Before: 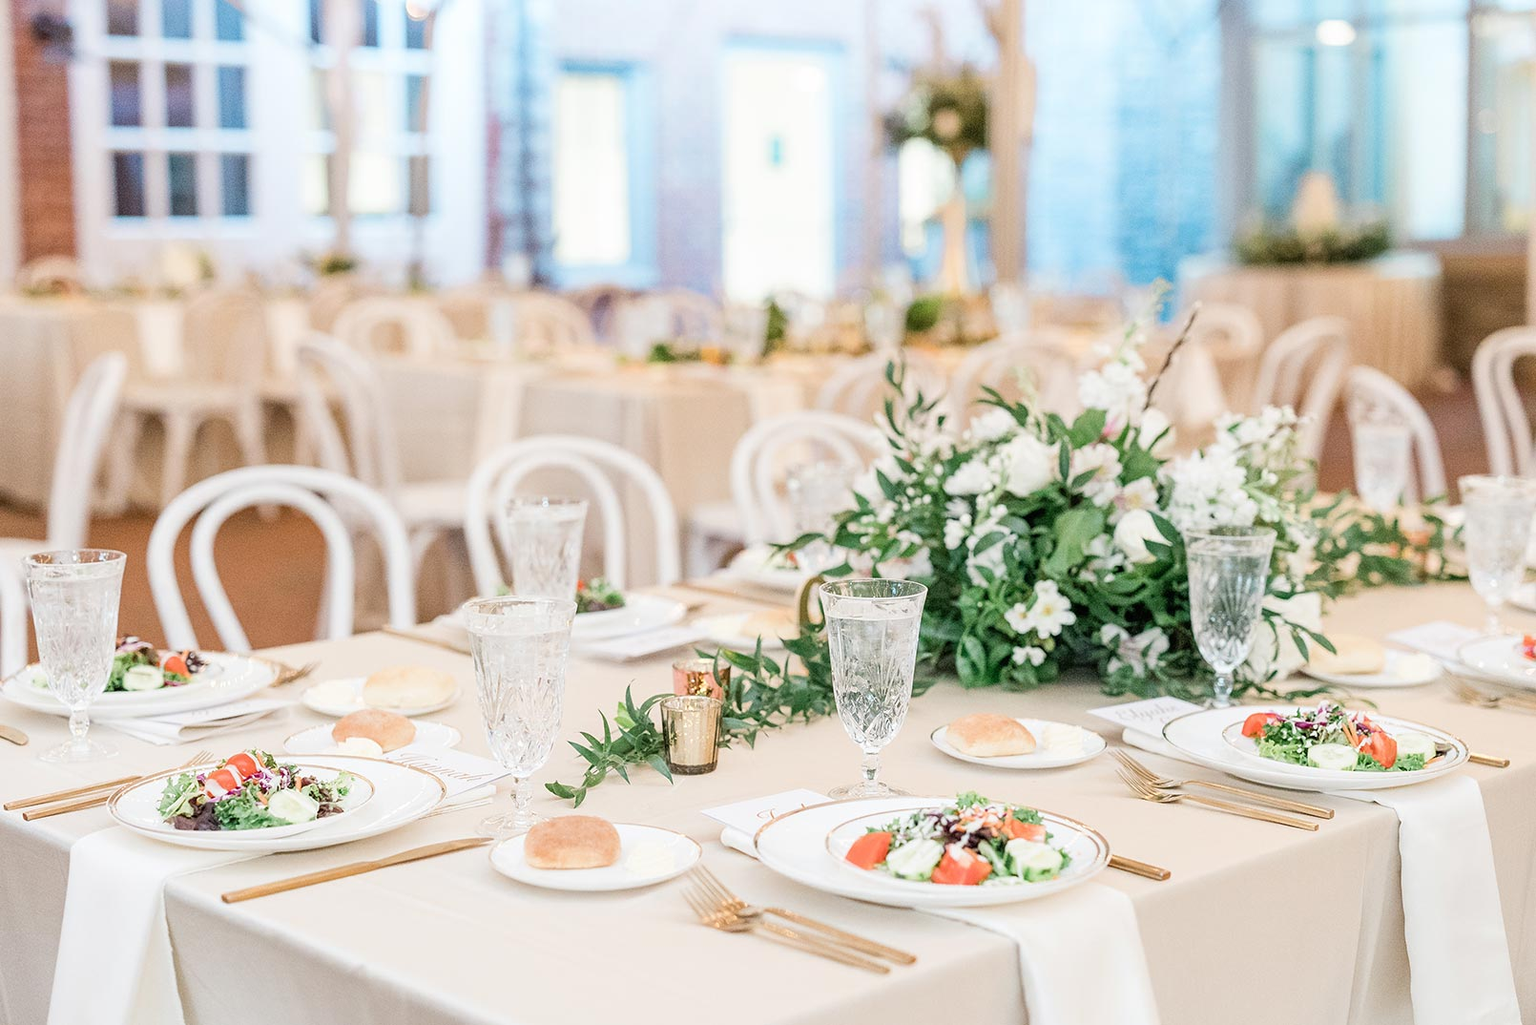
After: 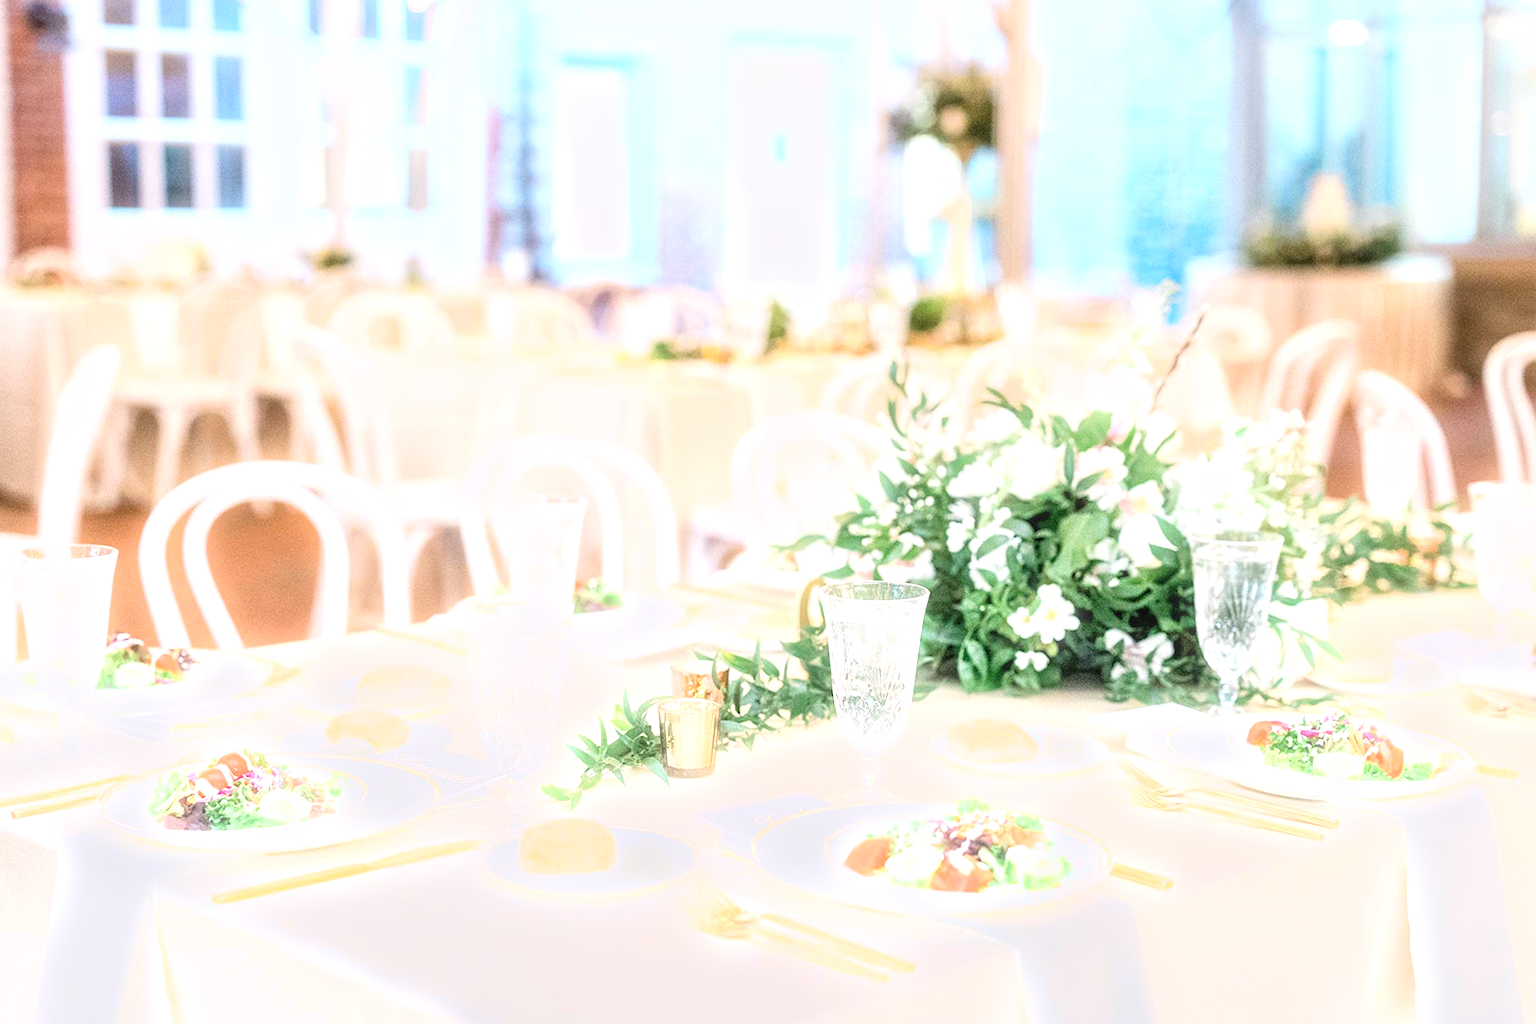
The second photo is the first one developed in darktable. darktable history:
exposure: black level correction 0, exposure 1.1 EV, compensate exposure bias true, compensate highlight preservation false
white balance: red 1.009, blue 1.027
bloom: size 3%, threshold 100%, strength 0%
graduated density: rotation -0.352°, offset 57.64
crop and rotate: angle -0.5°
